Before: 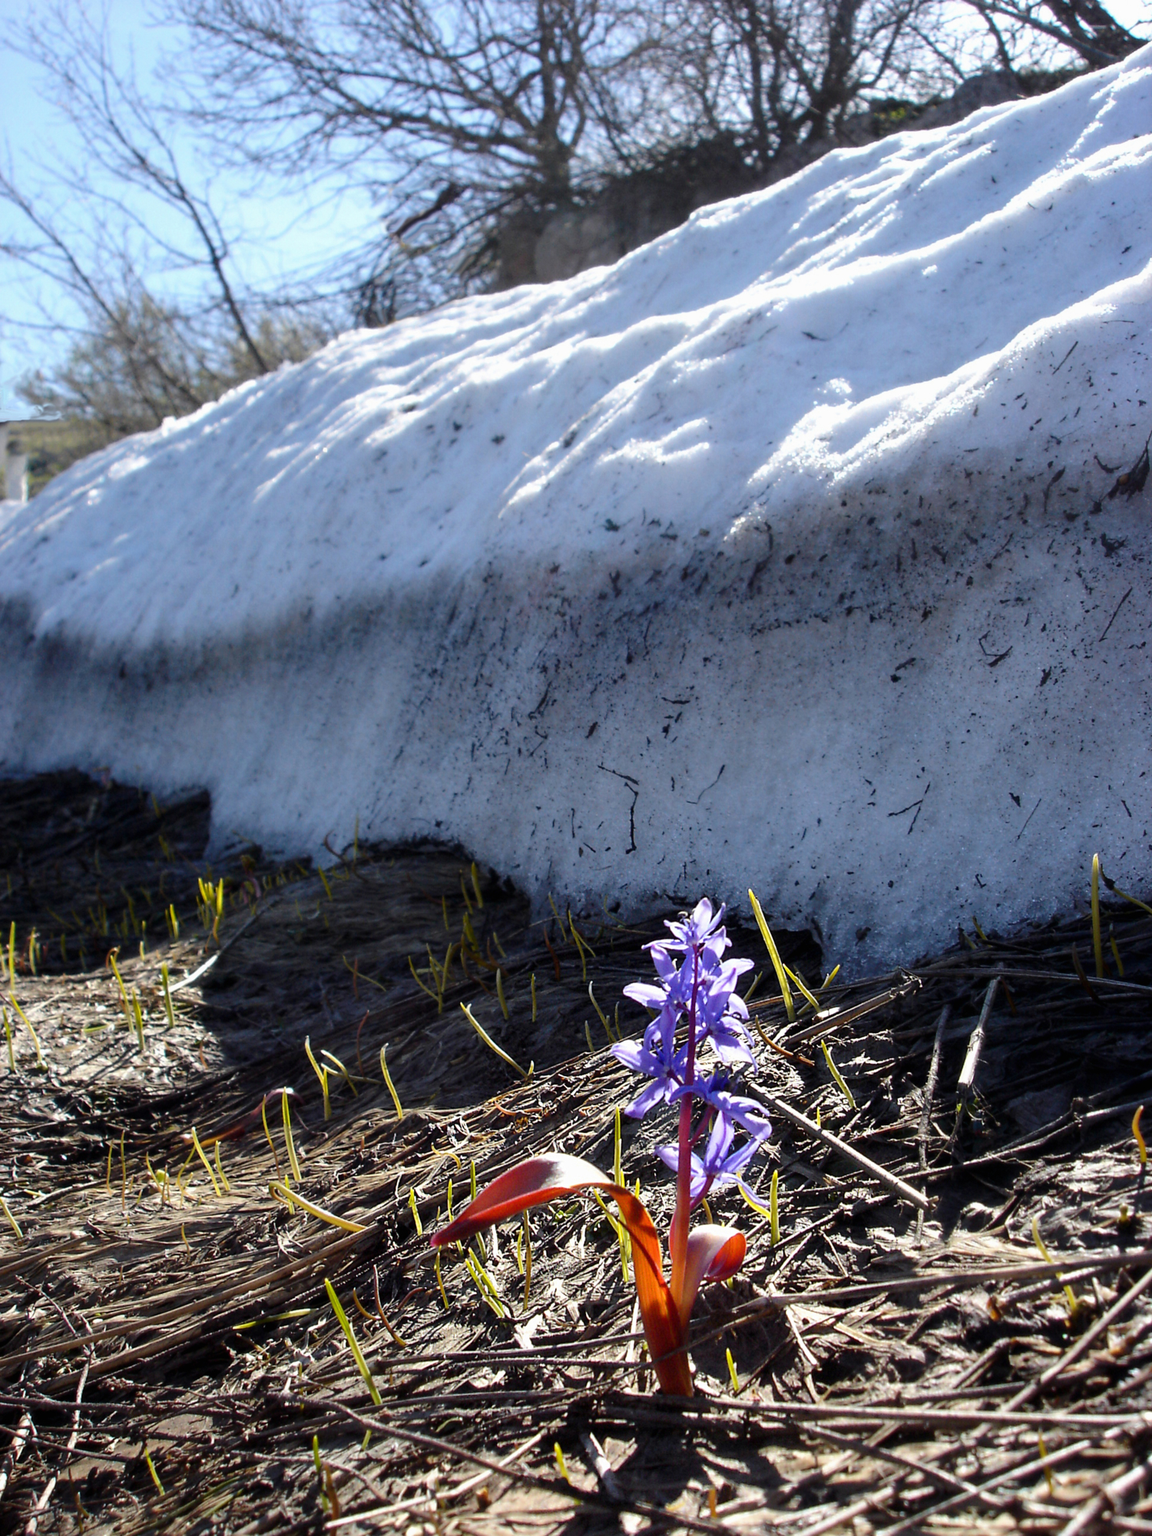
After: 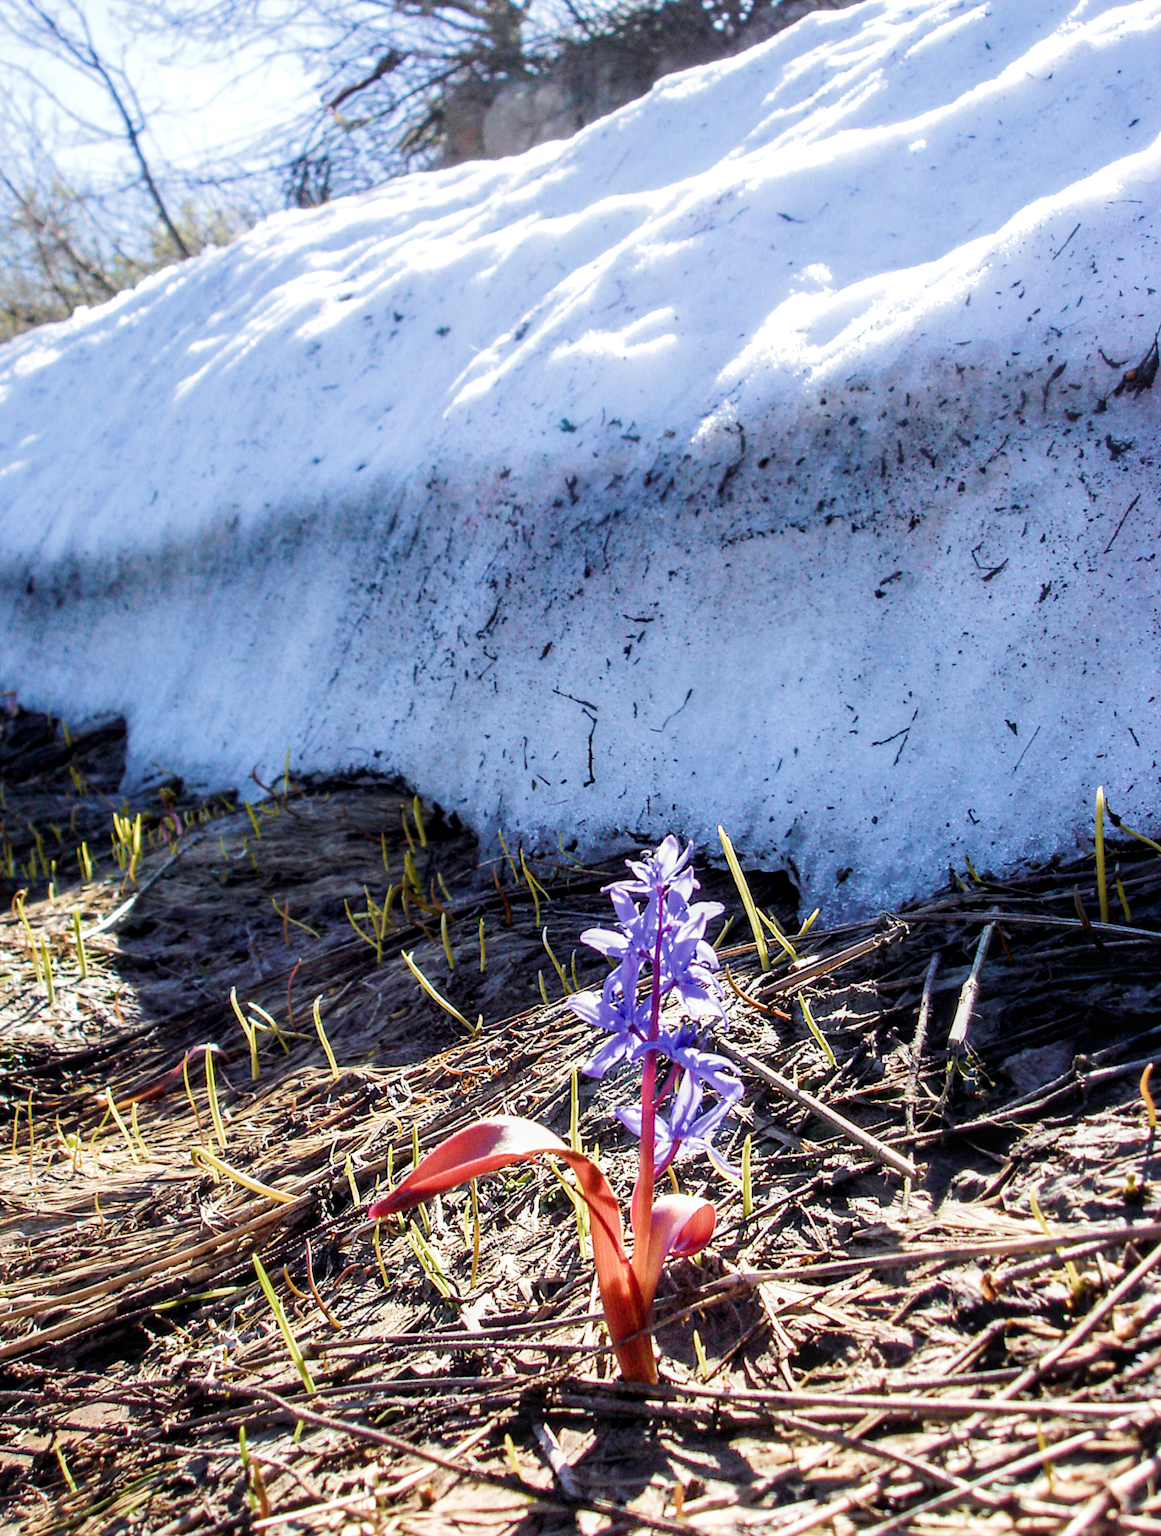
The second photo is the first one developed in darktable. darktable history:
crop and rotate: left 8.295%, top 9.035%
local contrast: on, module defaults
filmic rgb: black relative exposure -16 EV, white relative exposure 4.91 EV, hardness 6.23, add noise in highlights 0, color science v3 (2019), use custom middle-gray values true, contrast in highlights soft
velvia: strength 44.82%
exposure: black level correction 0, exposure 1.469 EV, compensate exposure bias true, compensate highlight preservation false
color balance rgb: global offset › luminance -0.498%, perceptual saturation grading › global saturation 0.095%
